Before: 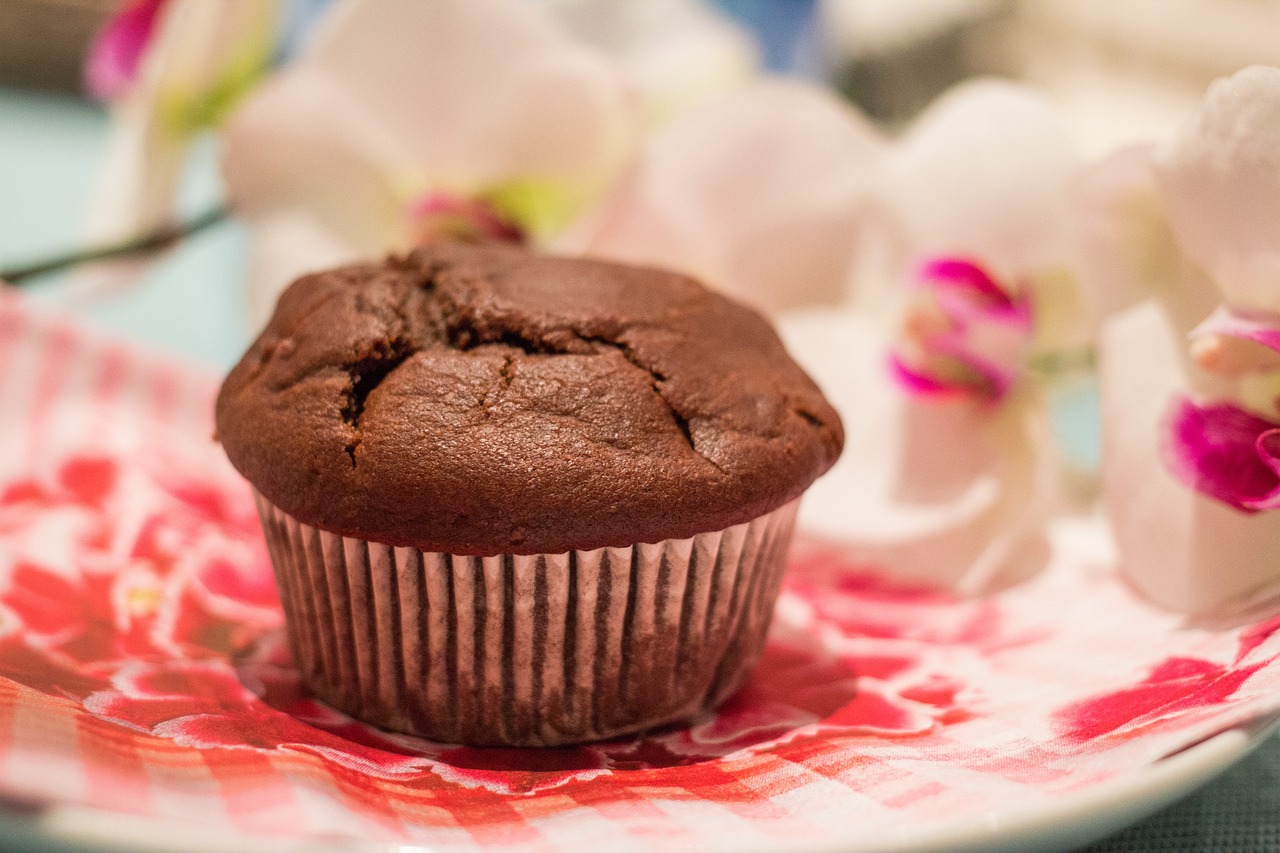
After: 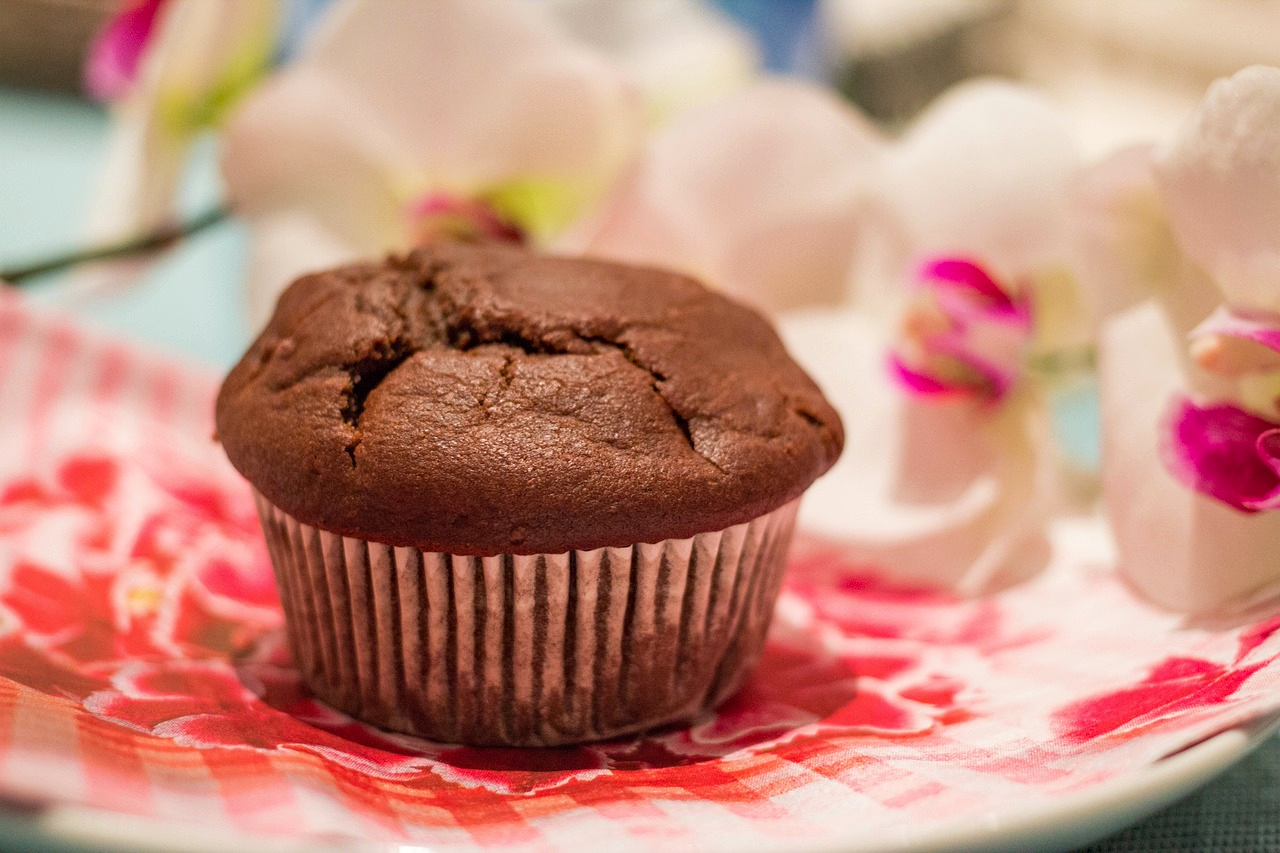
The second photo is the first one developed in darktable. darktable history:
haze removal: compatibility mode true, adaptive false
white balance: emerald 1
